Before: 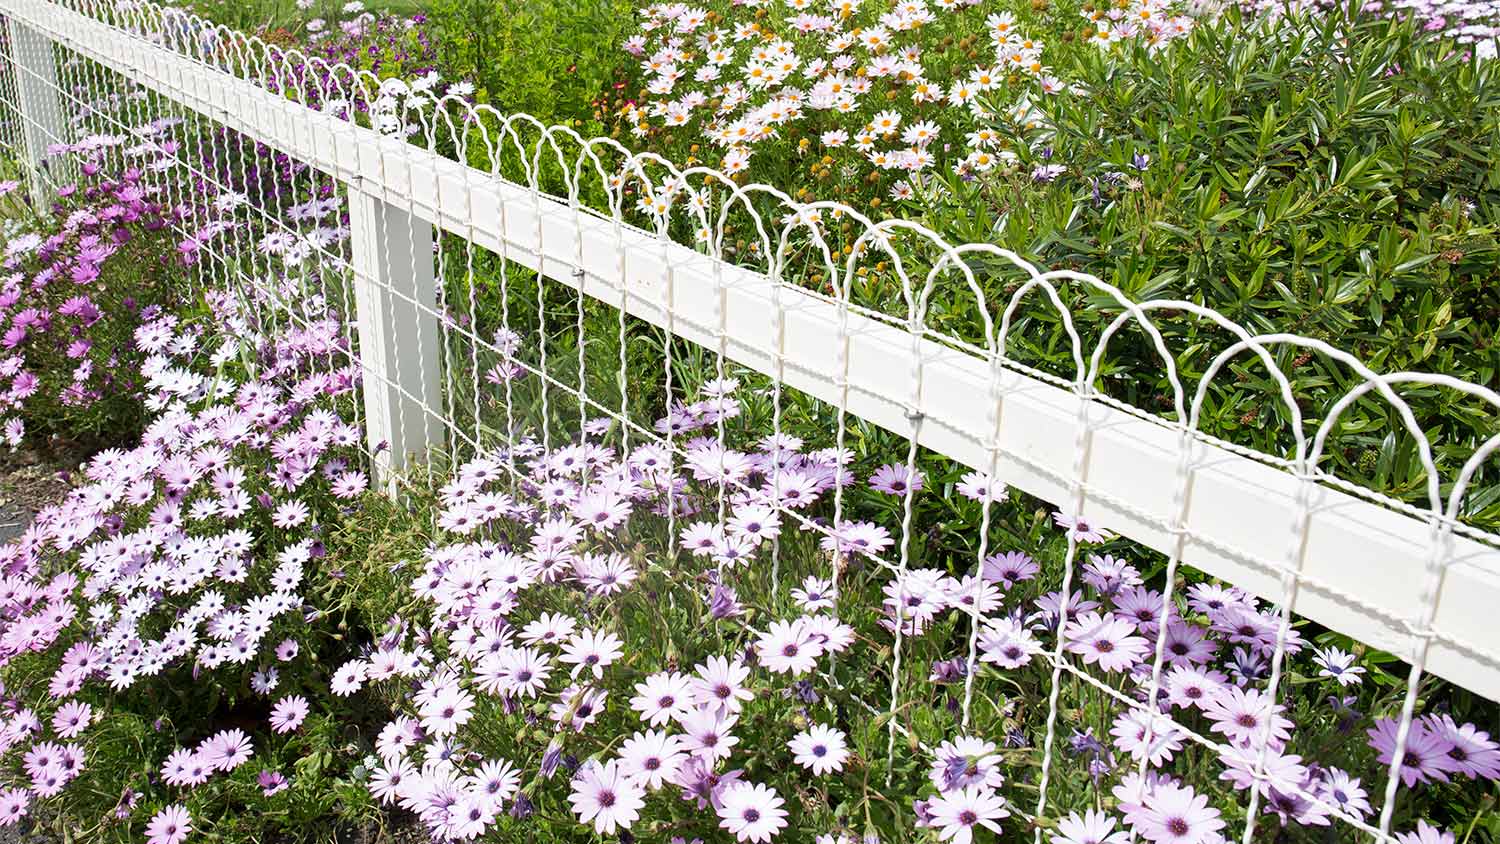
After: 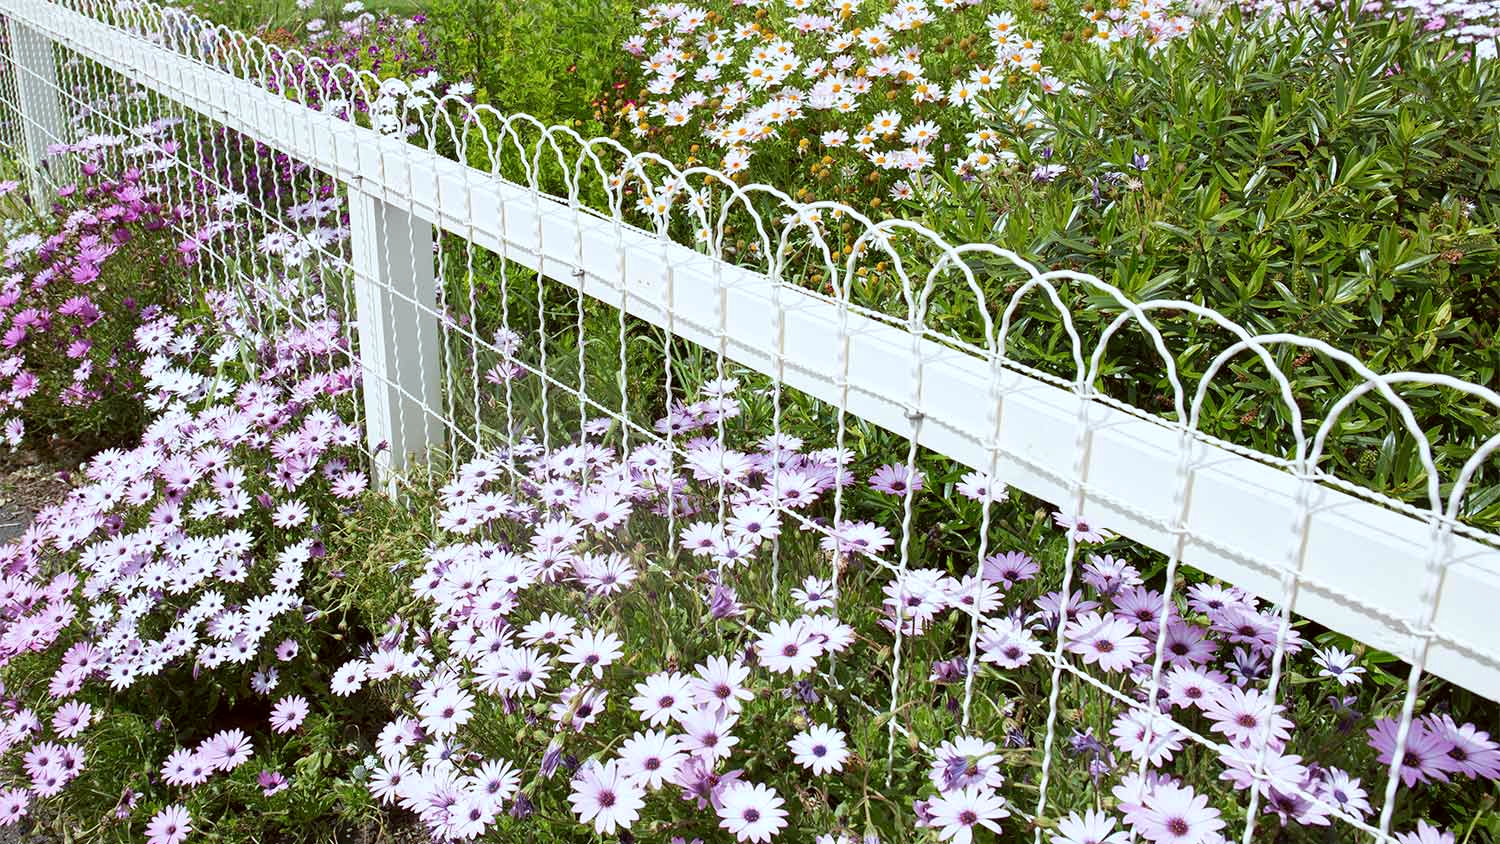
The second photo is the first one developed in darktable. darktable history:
color correction: highlights a* -3.1, highlights b* -6.45, shadows a* 3, shadows b* 5.3
